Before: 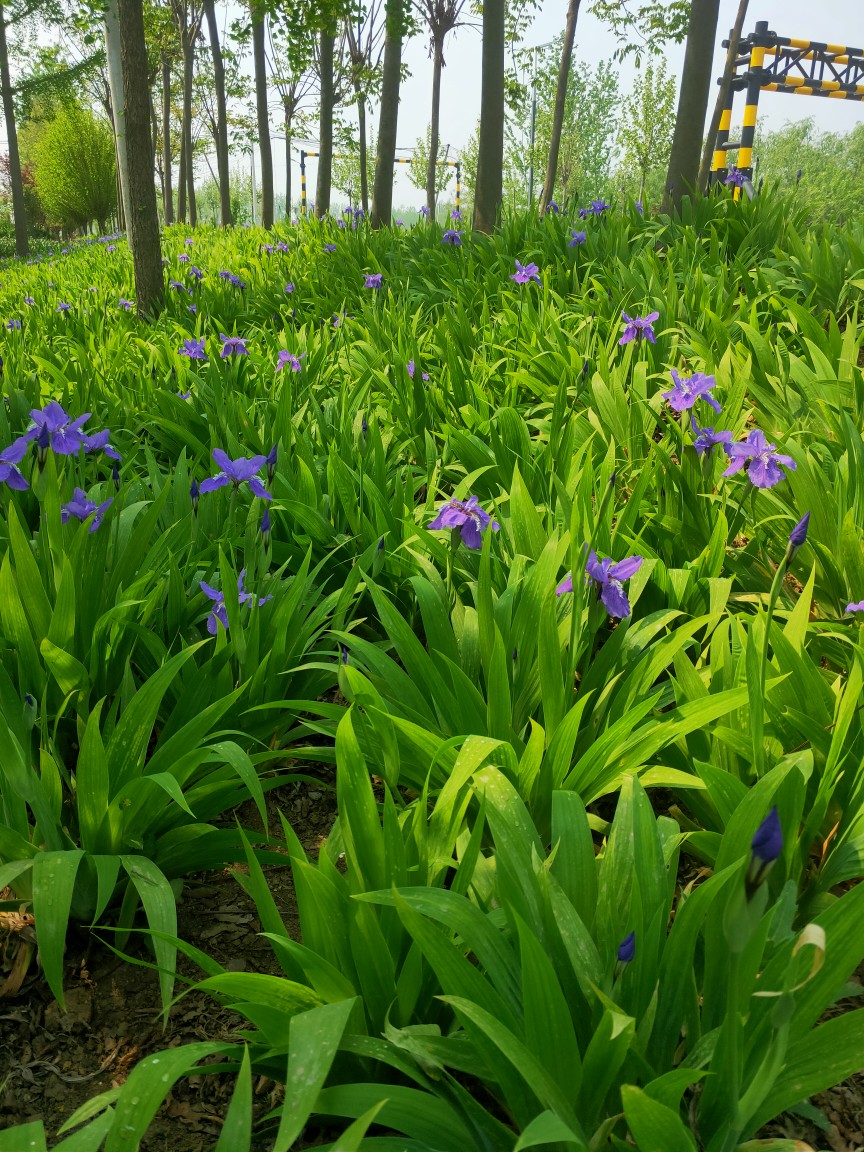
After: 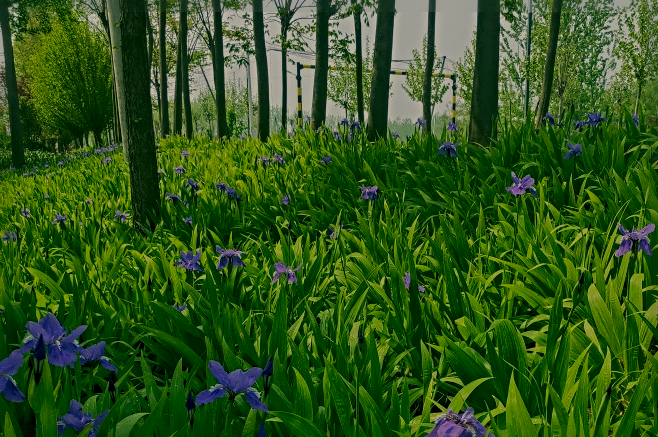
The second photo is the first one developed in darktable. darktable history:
tone equalizer: edges refinement/feathering 500, mask exposure compensation -1.57 EV, preserve details no
color correction: highlights a* 4.67, highlights b* 24.45, shadows a* -15.78, shadows b* 3.94
sharpen: radius 4.915
crop: left 0.511%, top 7.641%, right 23.289%, bottom 54.366%
local contrast: on, module defaults
exposure: exposure -1.471 EV, compensate highlight preservation false
color calibration: illuminant as shot in camera, x 0.362, y 0.385, temperature 4547.88 K
